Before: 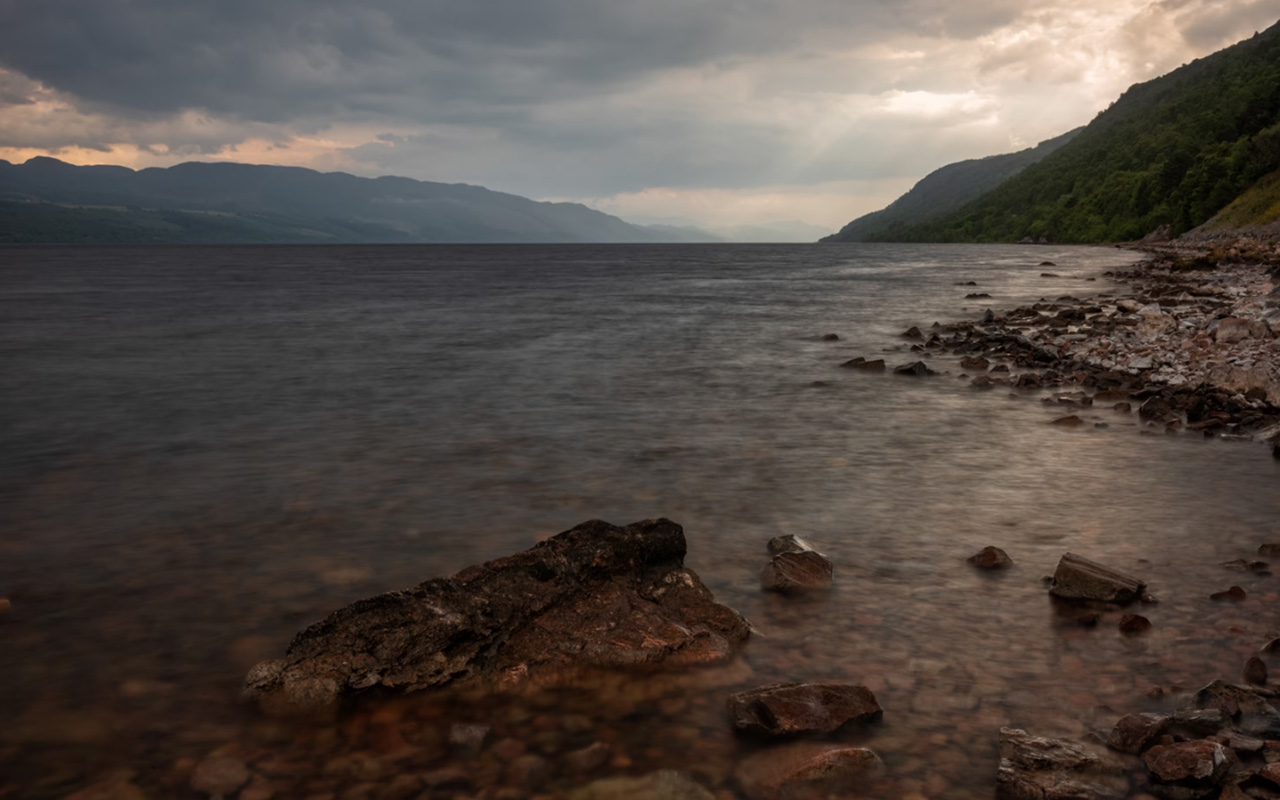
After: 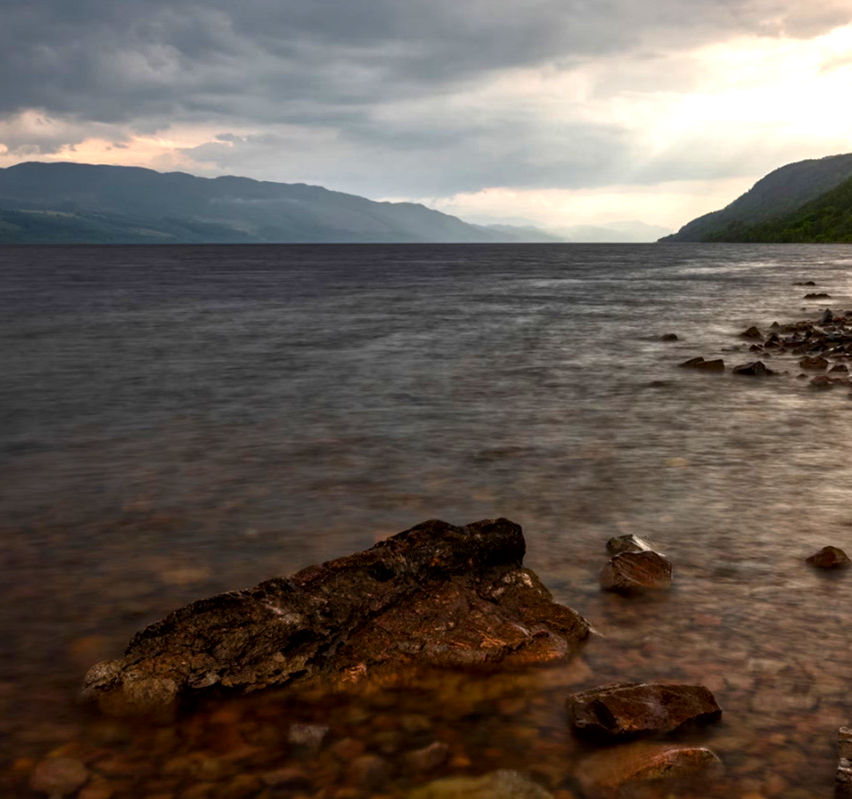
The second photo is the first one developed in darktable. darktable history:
exposure: exposure 0.375 EV, compensate exposure bias true, compensate highlight preservation false
crop and rotate: left 12.648%, right 20.762%
color balance rgb: perceptual saturation grading › global saturation 20%, perceptual saturation grading › highlights -14%, perceptual saturation grading › shadows 49.399%, perceptual brilliance grading › highlights 16.17%, perceptual brilliance grading › shadows -14.087%
local contrast: mode bilateral grid, contrast 30, coarseness 25, midtone range 0.2
